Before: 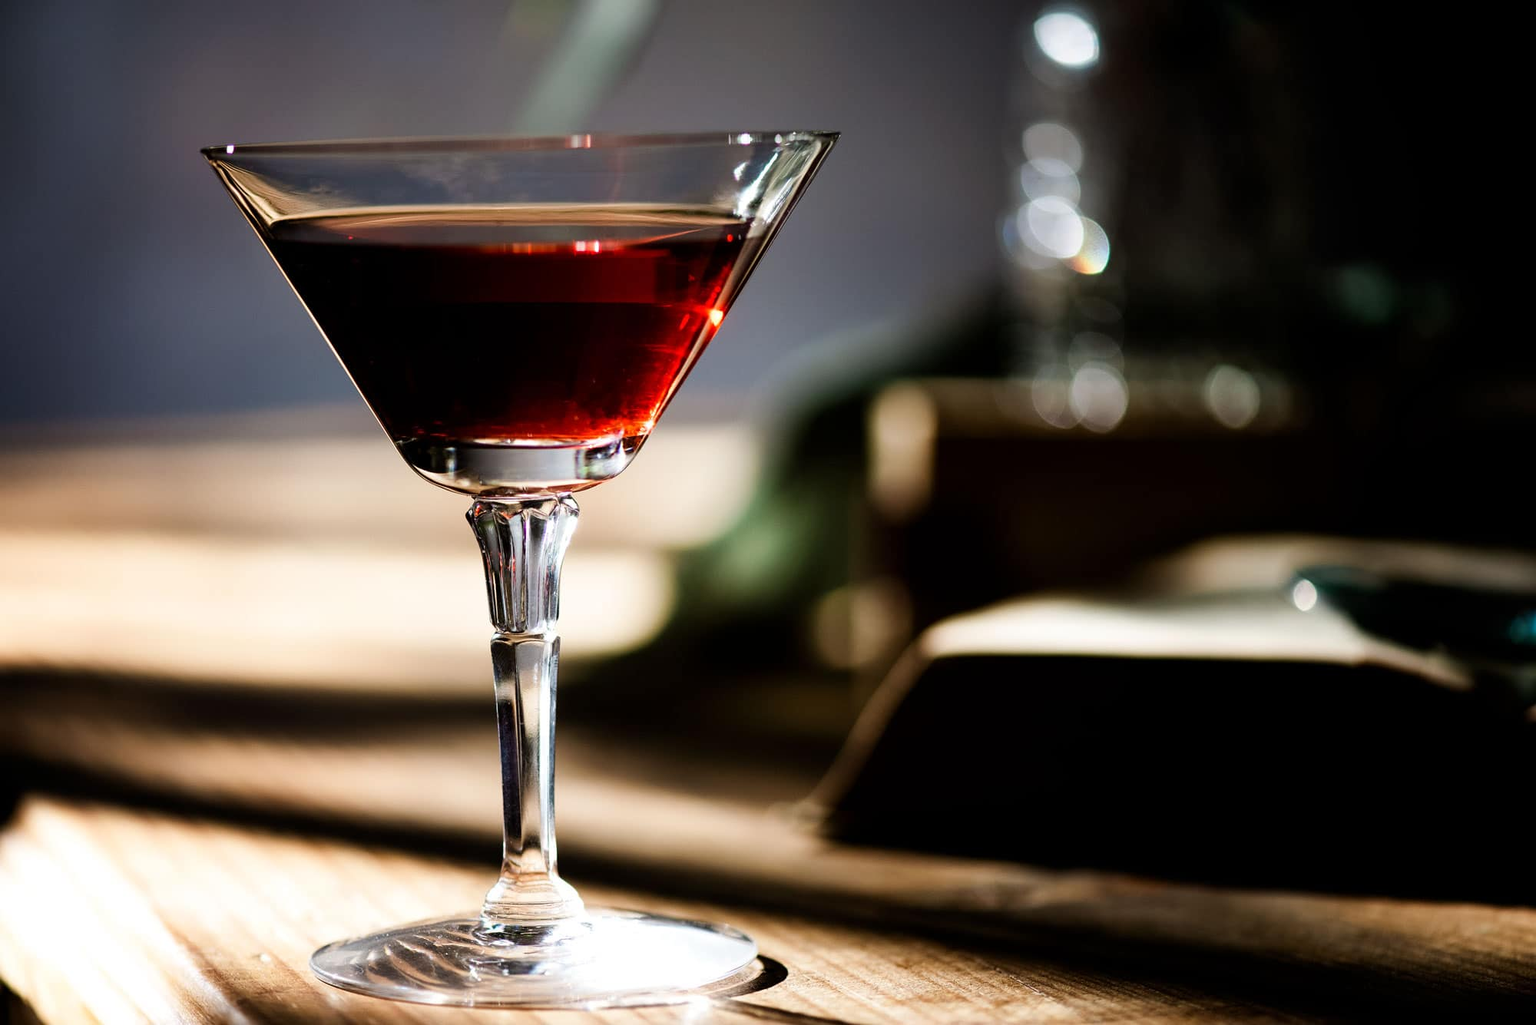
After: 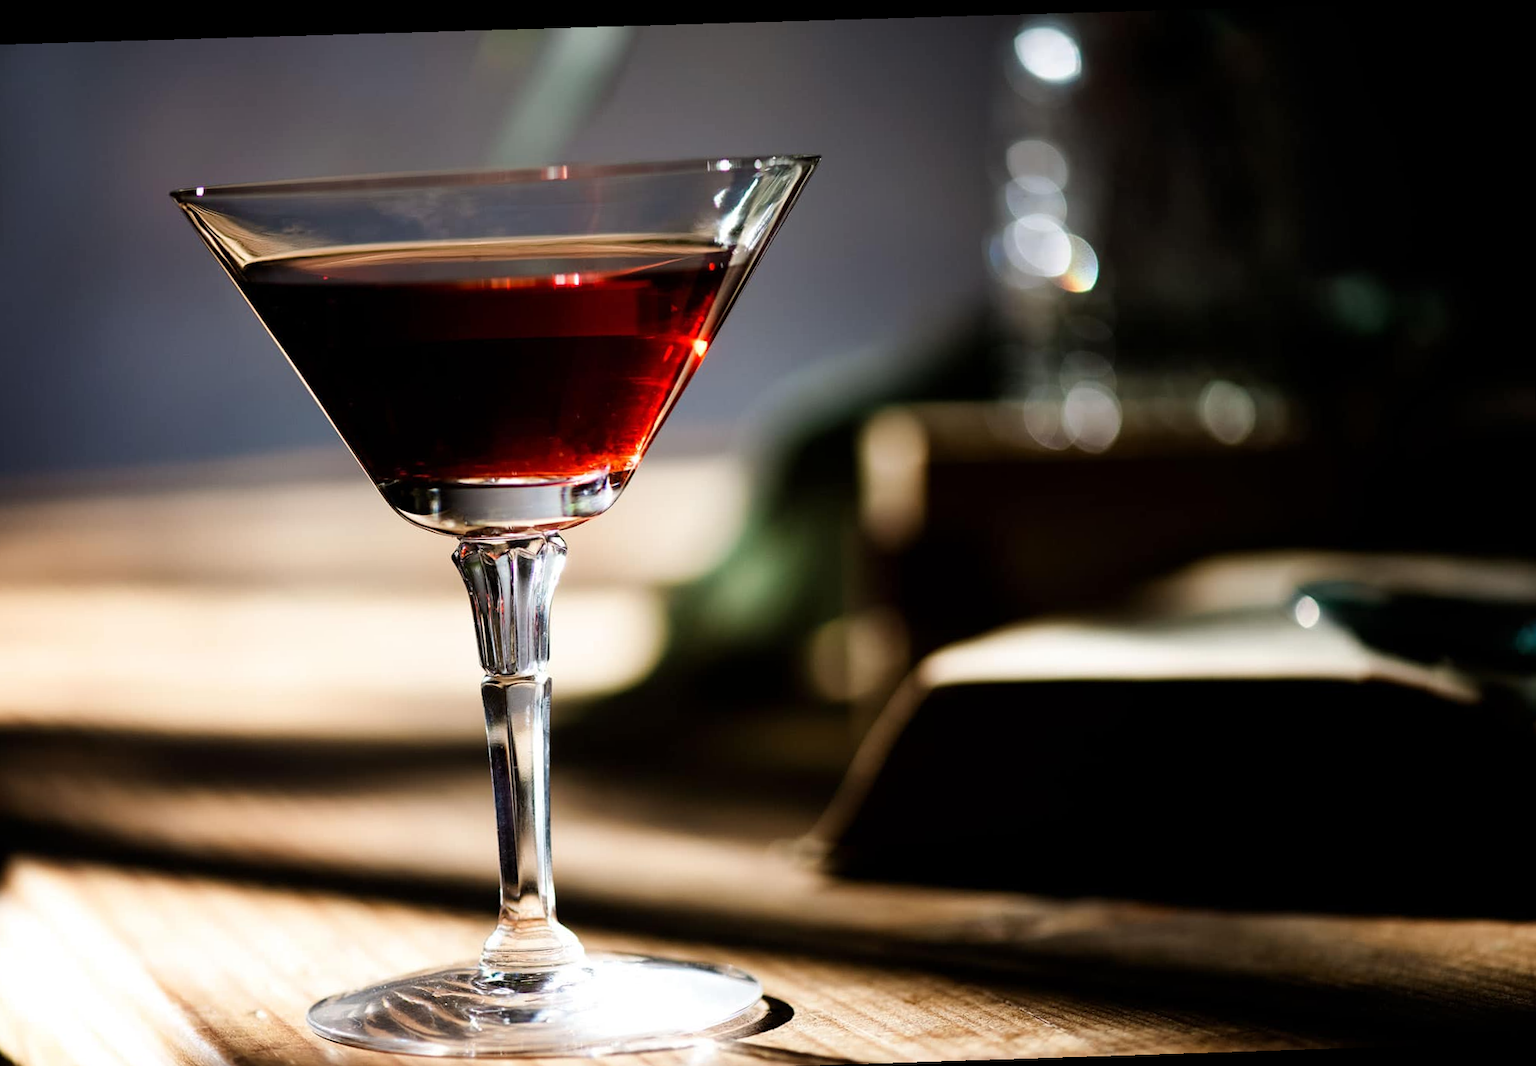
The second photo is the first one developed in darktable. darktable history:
crop and rotate: left 2.536%, right 1.107%, bottom 2.246%
rotate and perspective: rotation -1.77°, lens shift (horizontal) 0.004, automatic cropping off
